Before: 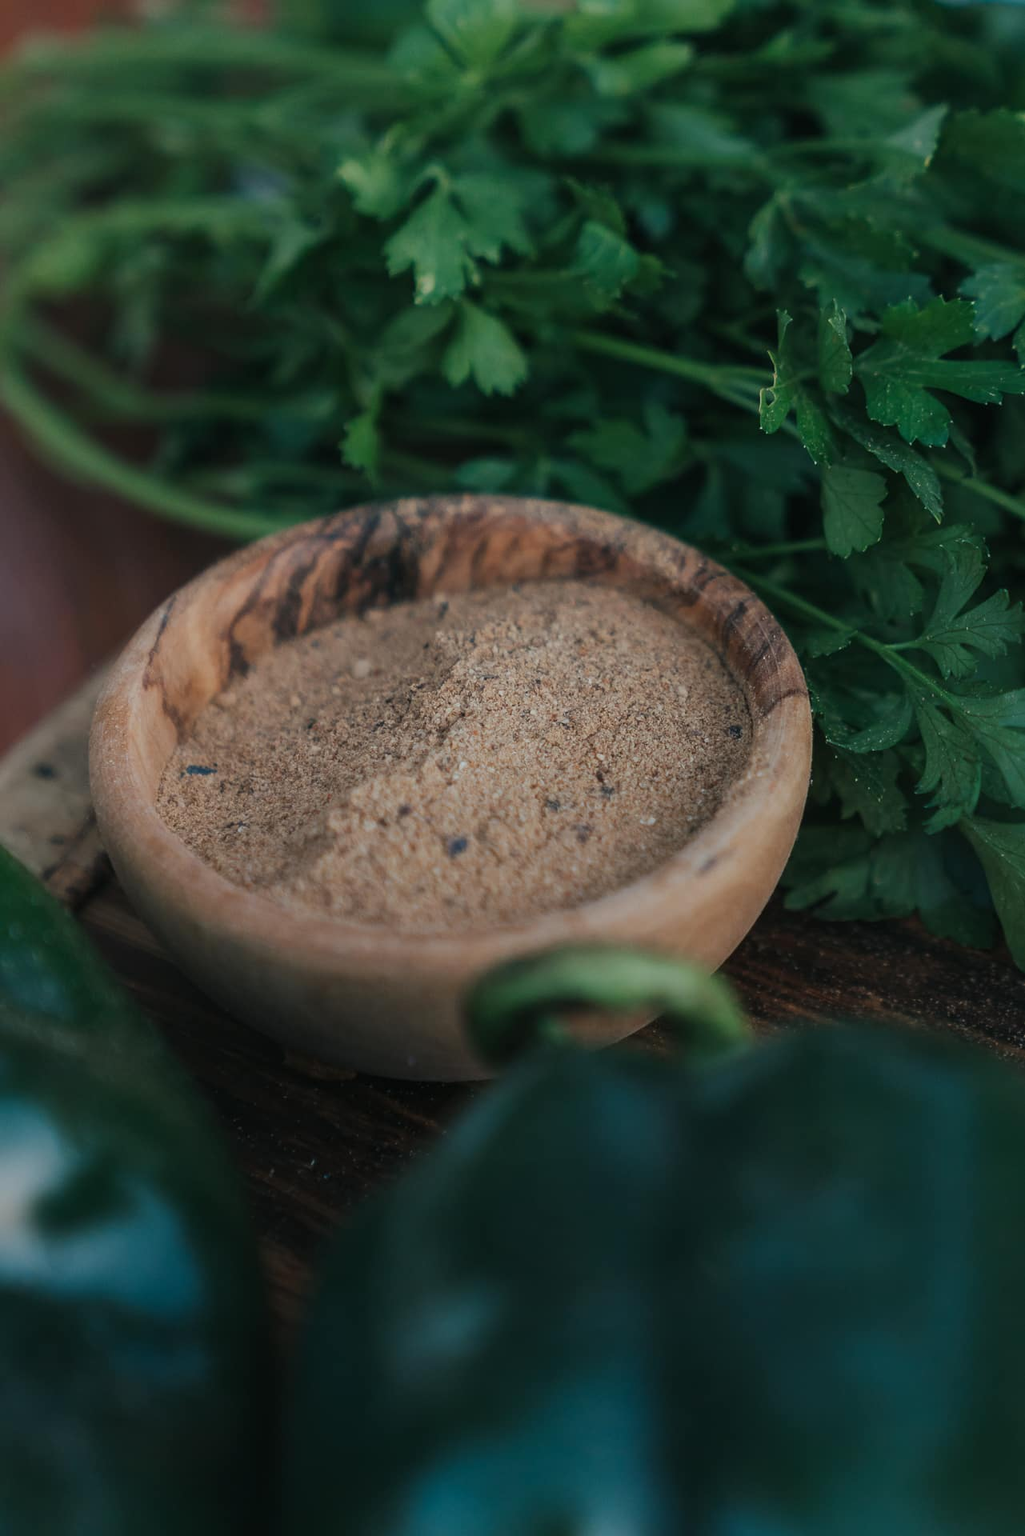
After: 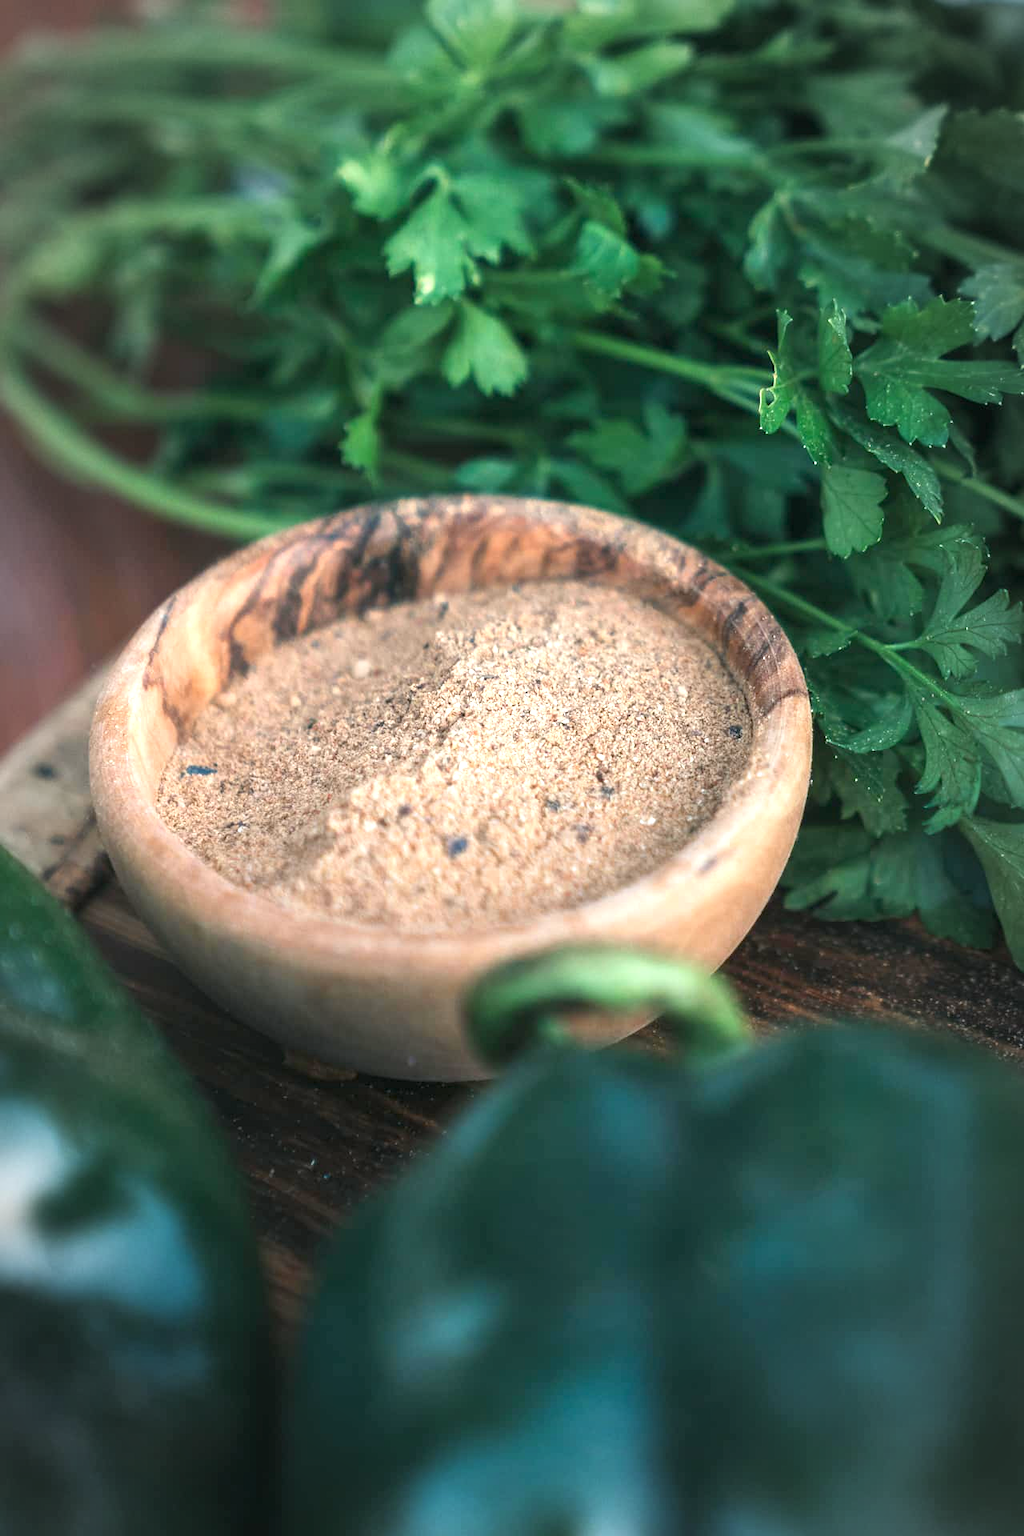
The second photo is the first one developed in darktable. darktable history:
exposure: black level correction 0.001, exposure 1.719 EV, compensate exposure bias true, compensate highlight preservation false
vignetting: automatic ratio true
